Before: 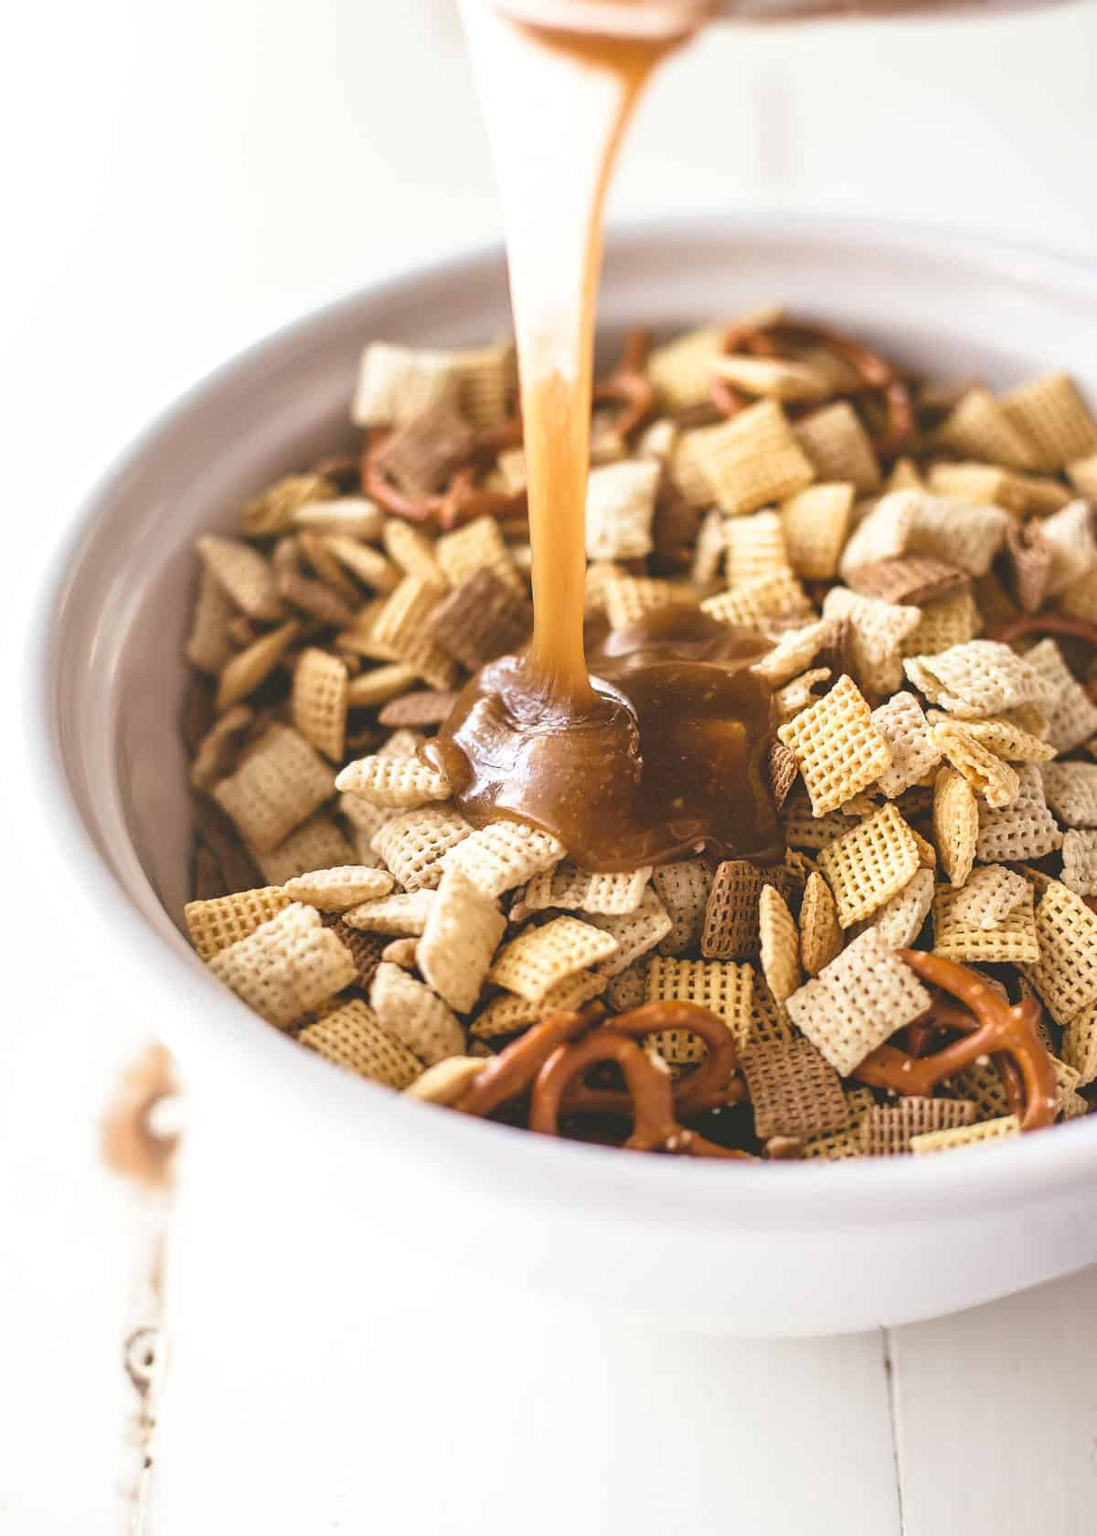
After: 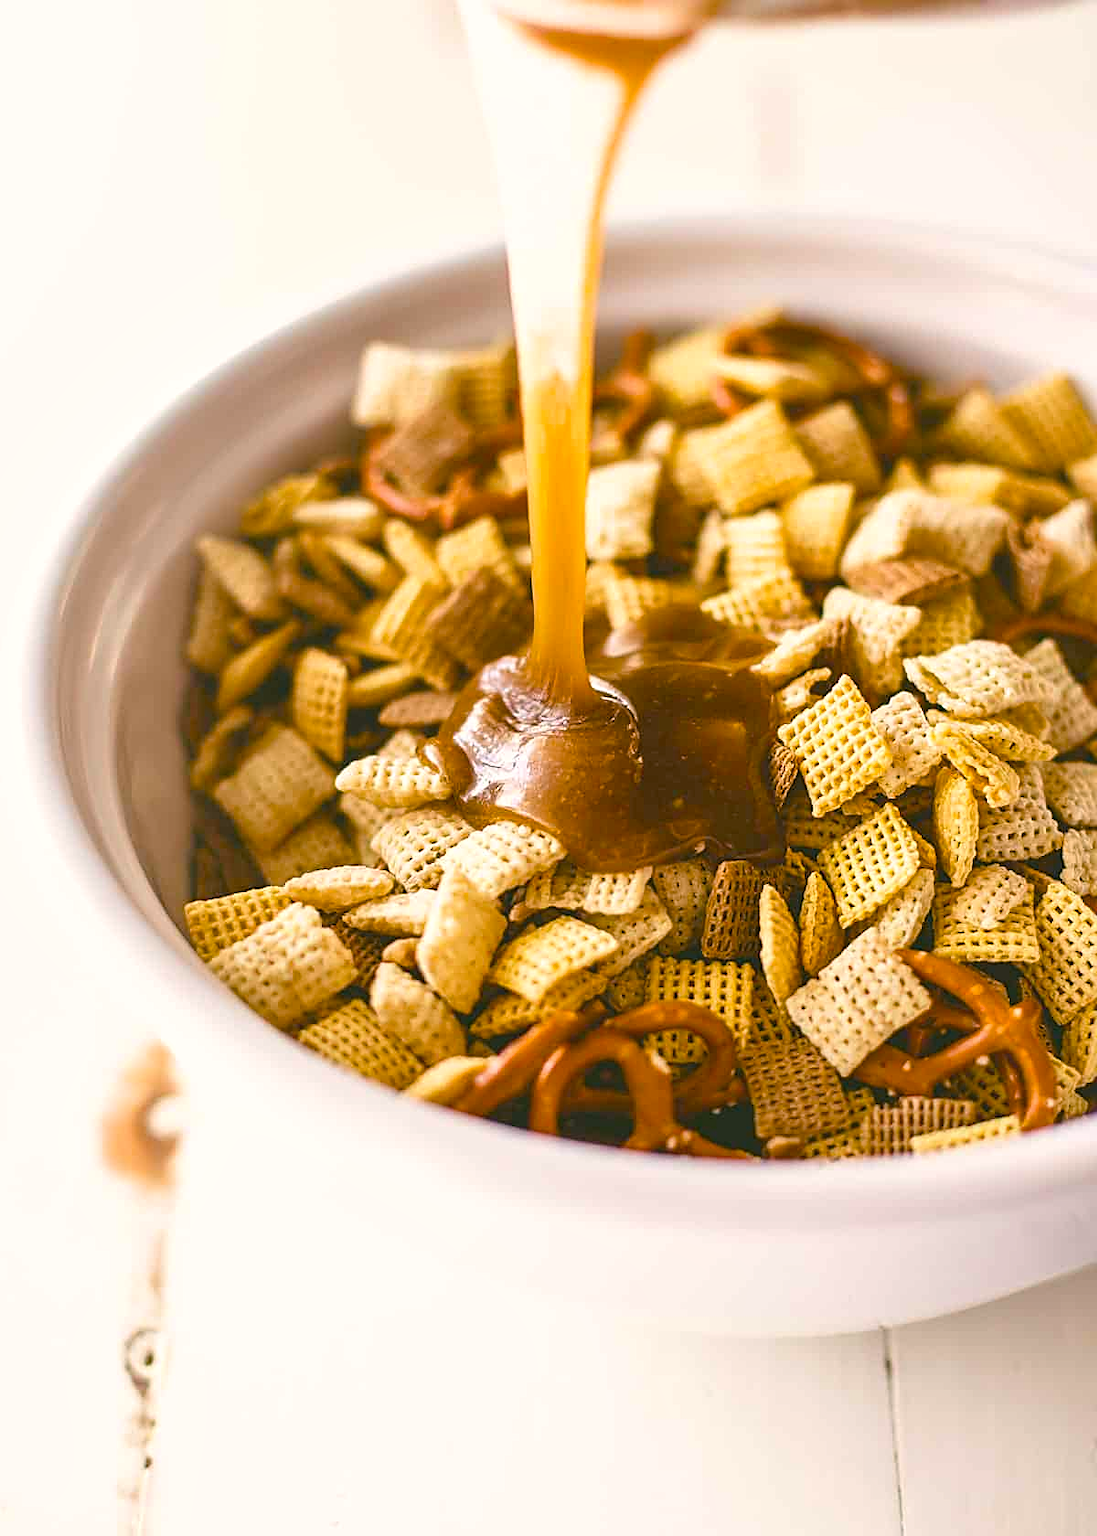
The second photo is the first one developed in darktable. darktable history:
color balance rgb: perceptual saturation grading › global saturation 36.954%, perceptual saturation grading › shadows 35.902%, global vibrance 9.424%
tone equalizer: luminance estimator HSV value / RGB max
color zones: curves: ch0 [(0.25, 0.5) (0.428, 0.473) (0.75, 0.5)]; ch1 [(0.243, 0.479) (0.398, 0.452) (0.75, 0.5)]
color correction: highlights a* 4.14, highlights b* 4.98, shadows a* -6.8, shadows b* 4.56
sharpen: on, module defaults
